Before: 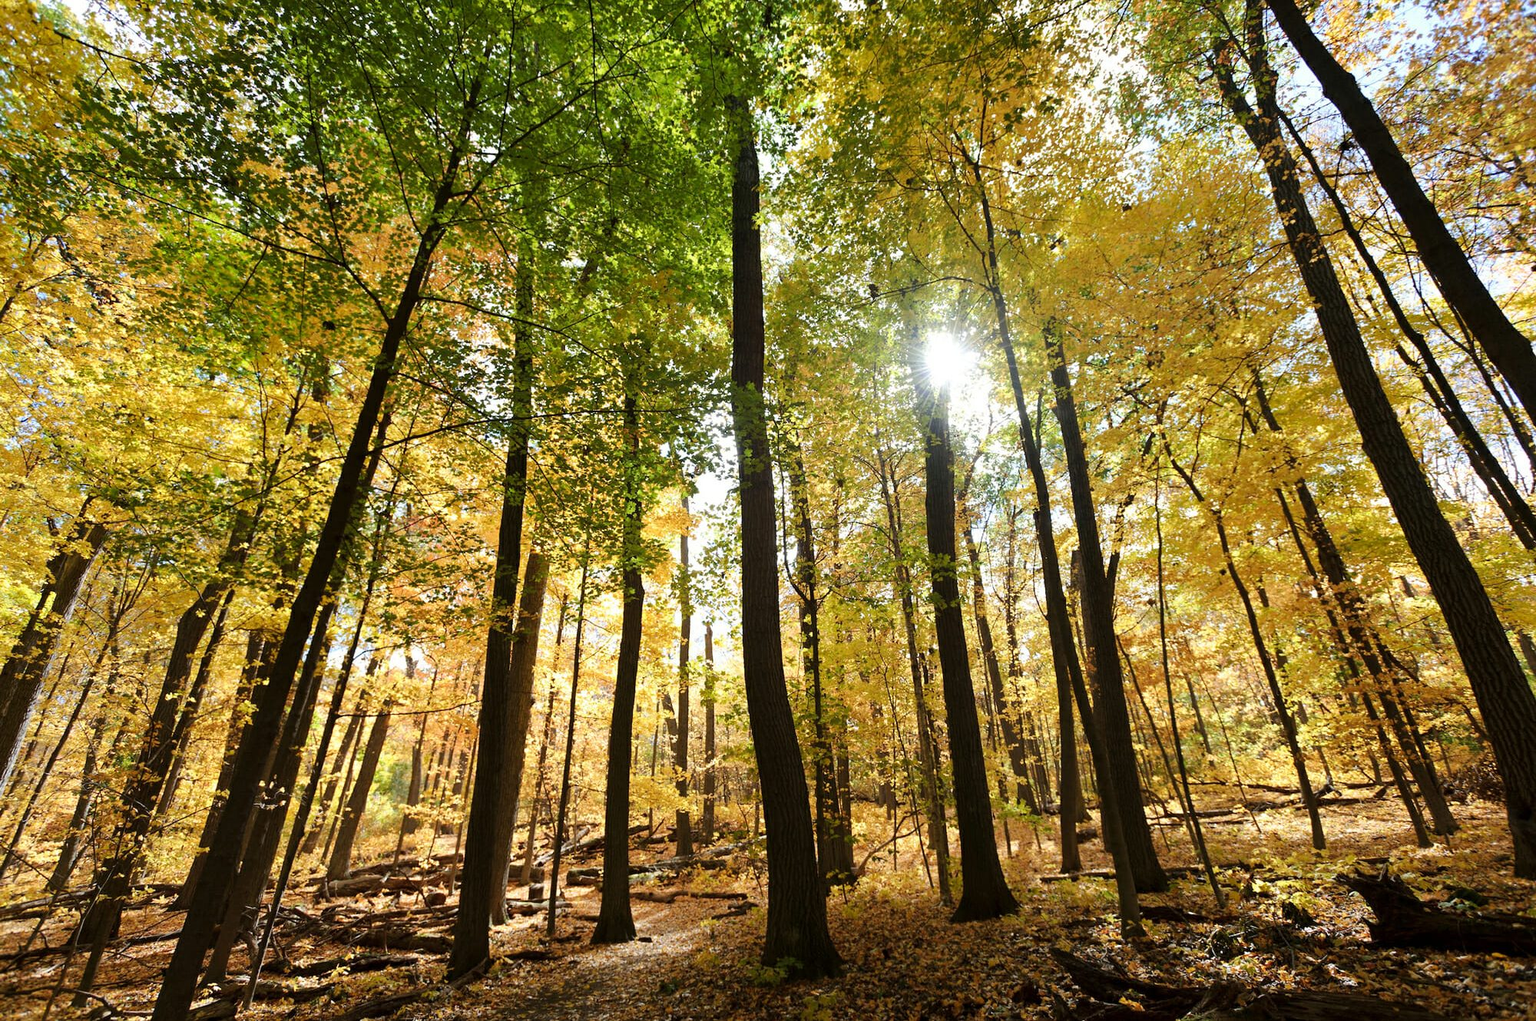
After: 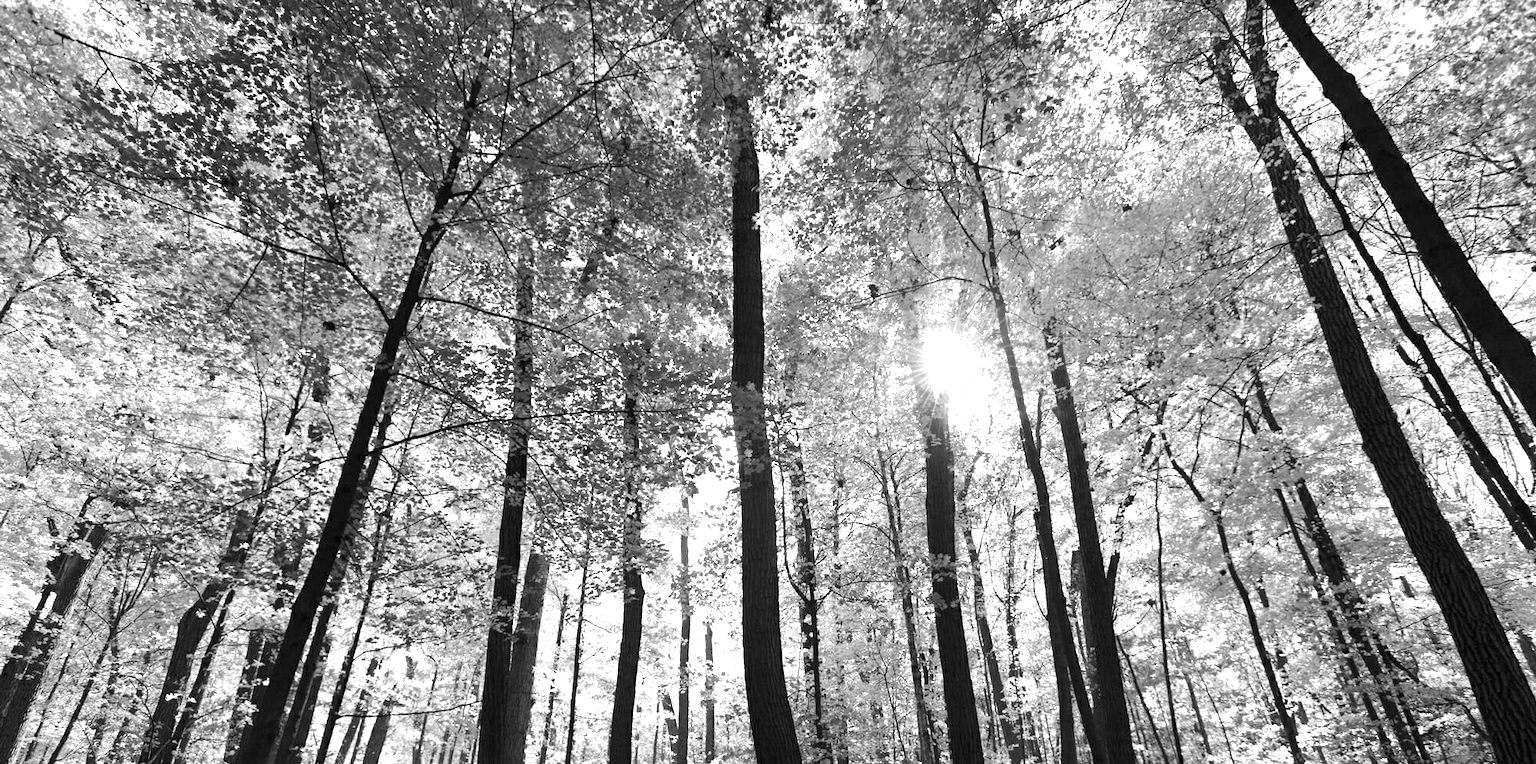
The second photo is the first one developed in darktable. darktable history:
exposure: exposure 0.559 EV, compensate highlight preservation false
white balance: red 1.009, blue 0.985
local contrast: highlights 61%, shadows 106%, detail 107%, midtone range 0.529
crop: bottom 24.967%
color zones: curves: ch0 [(0.002, 0.593) (0.143, 0.417) (0.285, 0.541) (0.455, 0.289) (0.608, 0.327) (0.727, 0.283) (0.869, 0.571) (1, 0.603)]; ch1 [(0, 0) (0.143, 0) (0.286, 0) (0.429, 0) (0.571, 0) (0.714, 0) (0.857, 0)]
